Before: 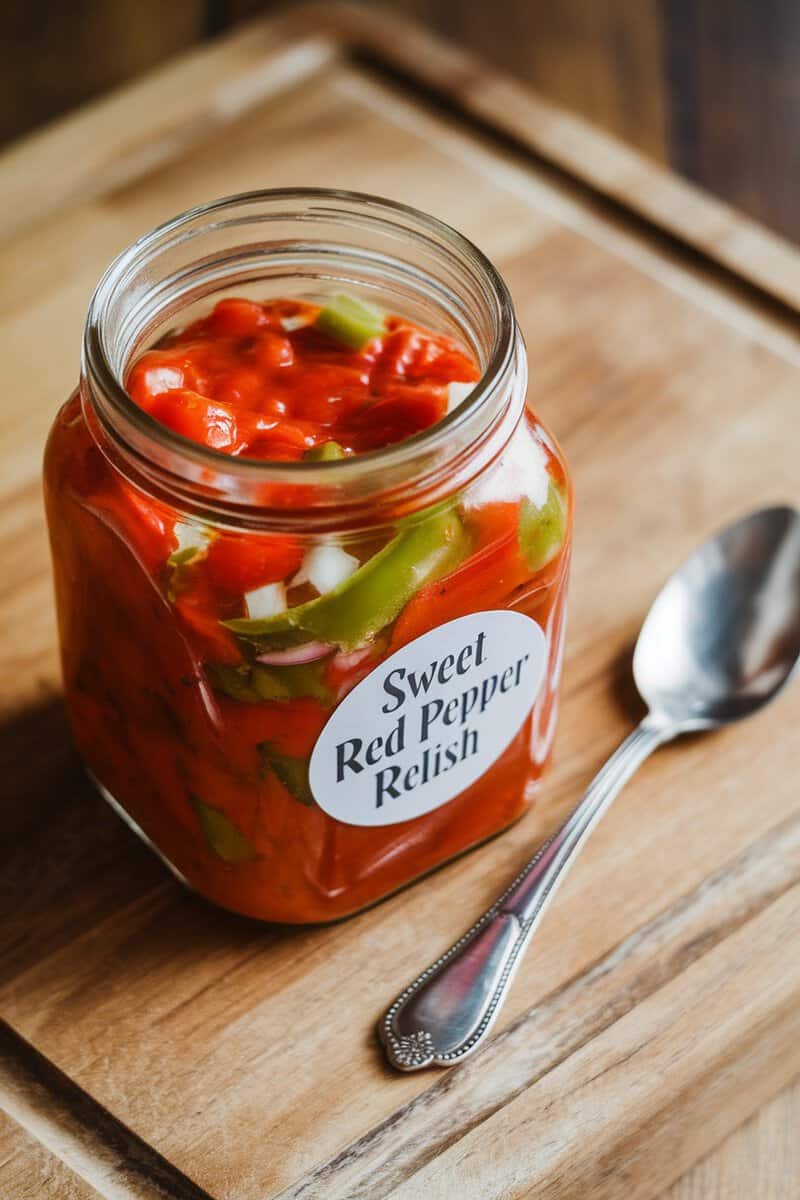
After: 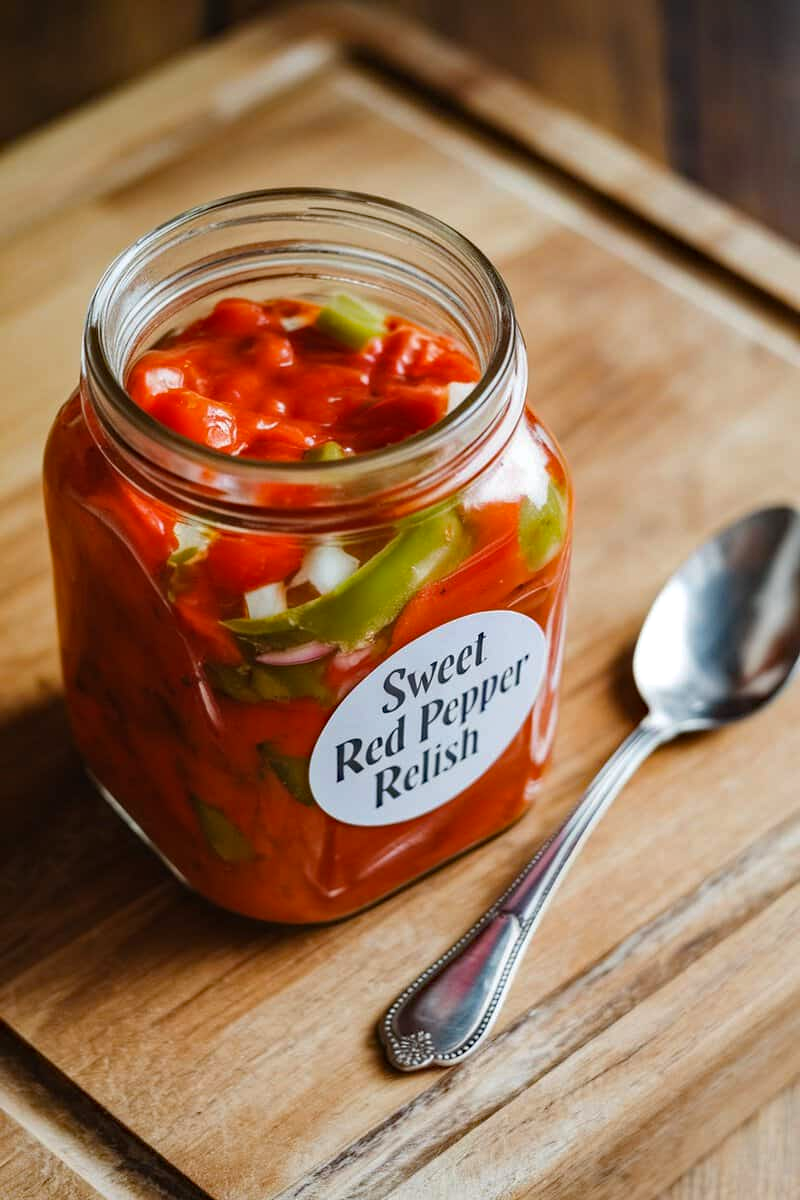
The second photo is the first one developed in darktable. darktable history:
haze removal: strength 0.277, distance 0.251, compatibility mode true, adaptive false
